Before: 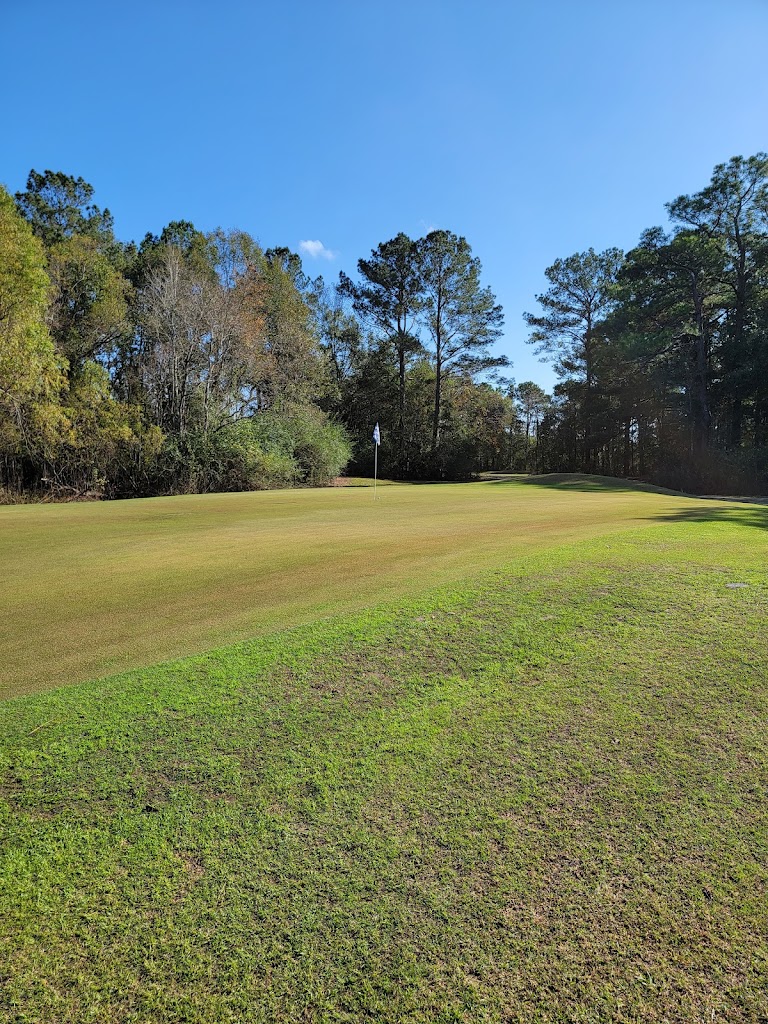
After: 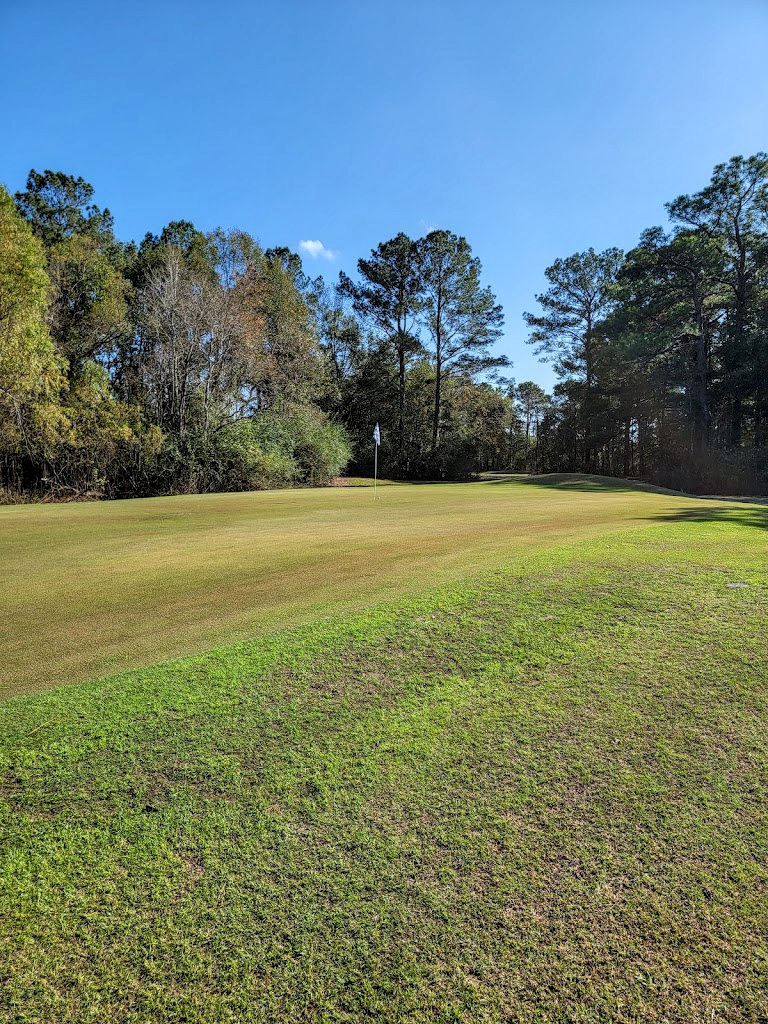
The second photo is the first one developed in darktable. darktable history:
white balance: emerald 1
local contrast: highlights 61%, detail 143%, midtone range 0.428
